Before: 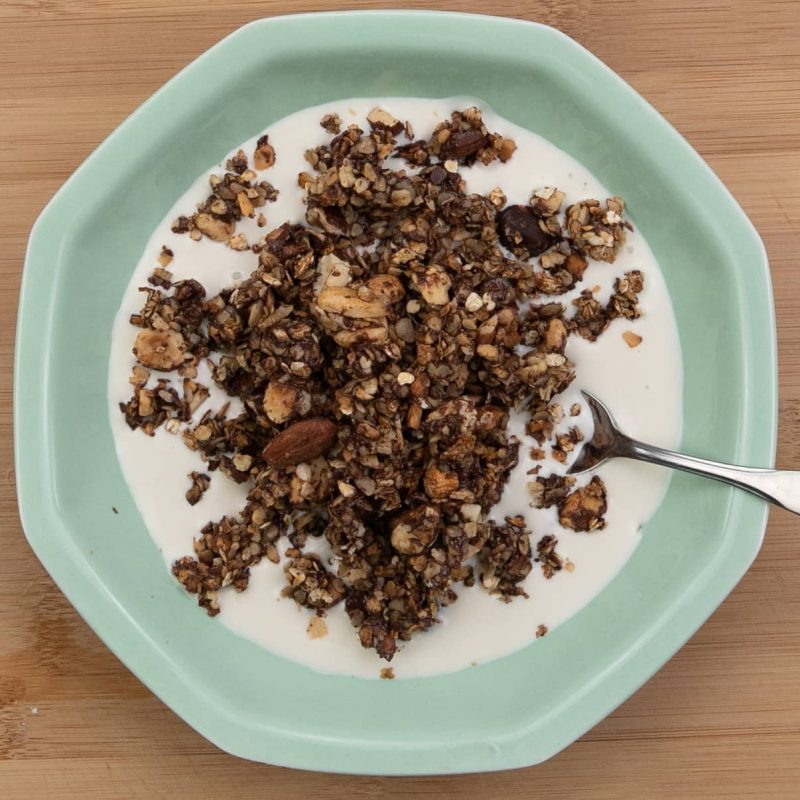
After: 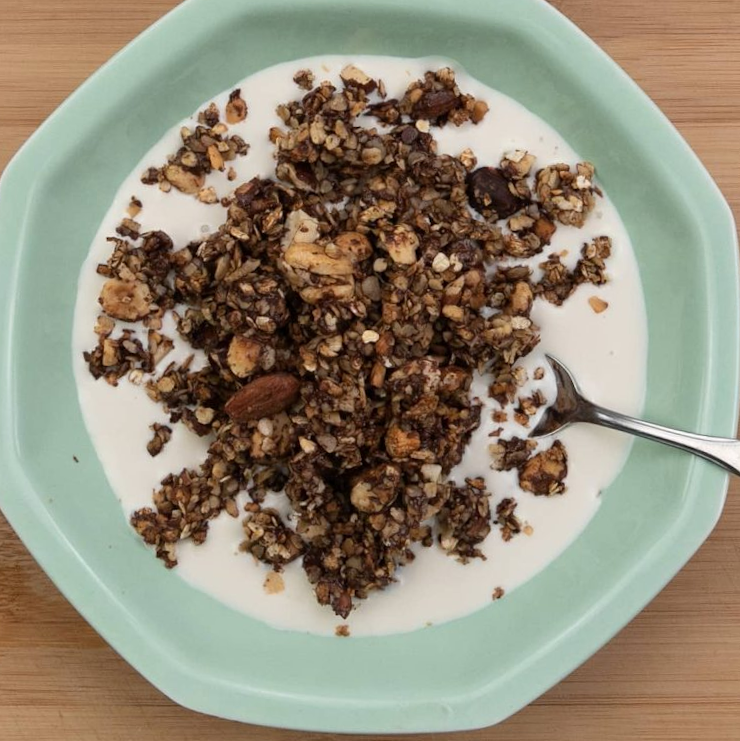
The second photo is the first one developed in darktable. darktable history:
crop and rotate: angle -1.84°, left 3.127%, top 3.863%, right 1.418%, bottom 0.571%
